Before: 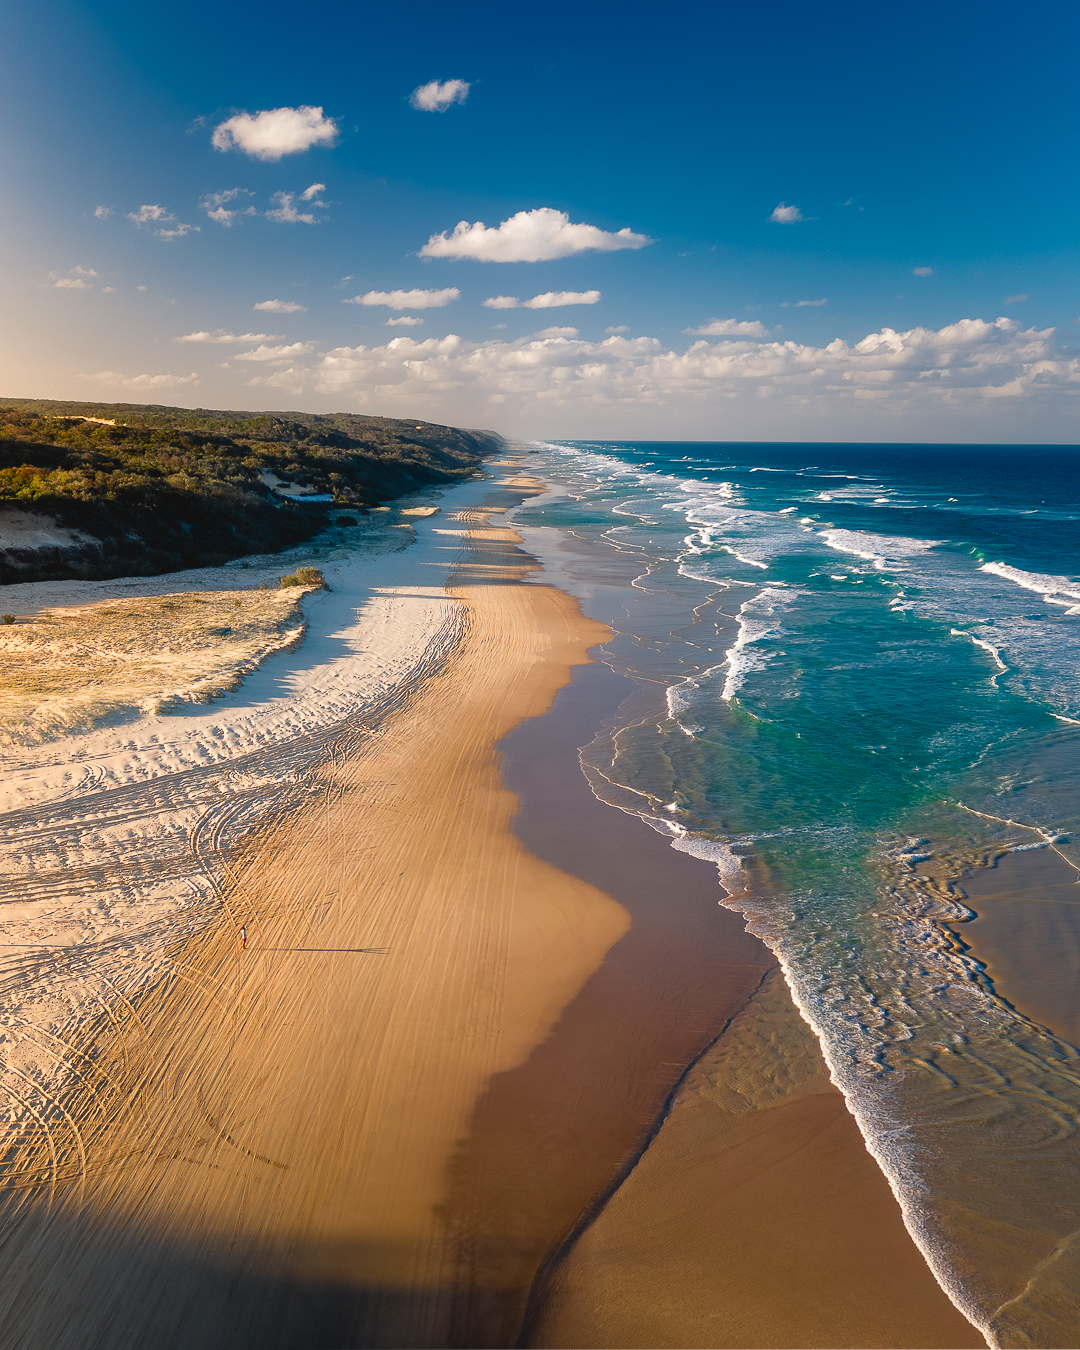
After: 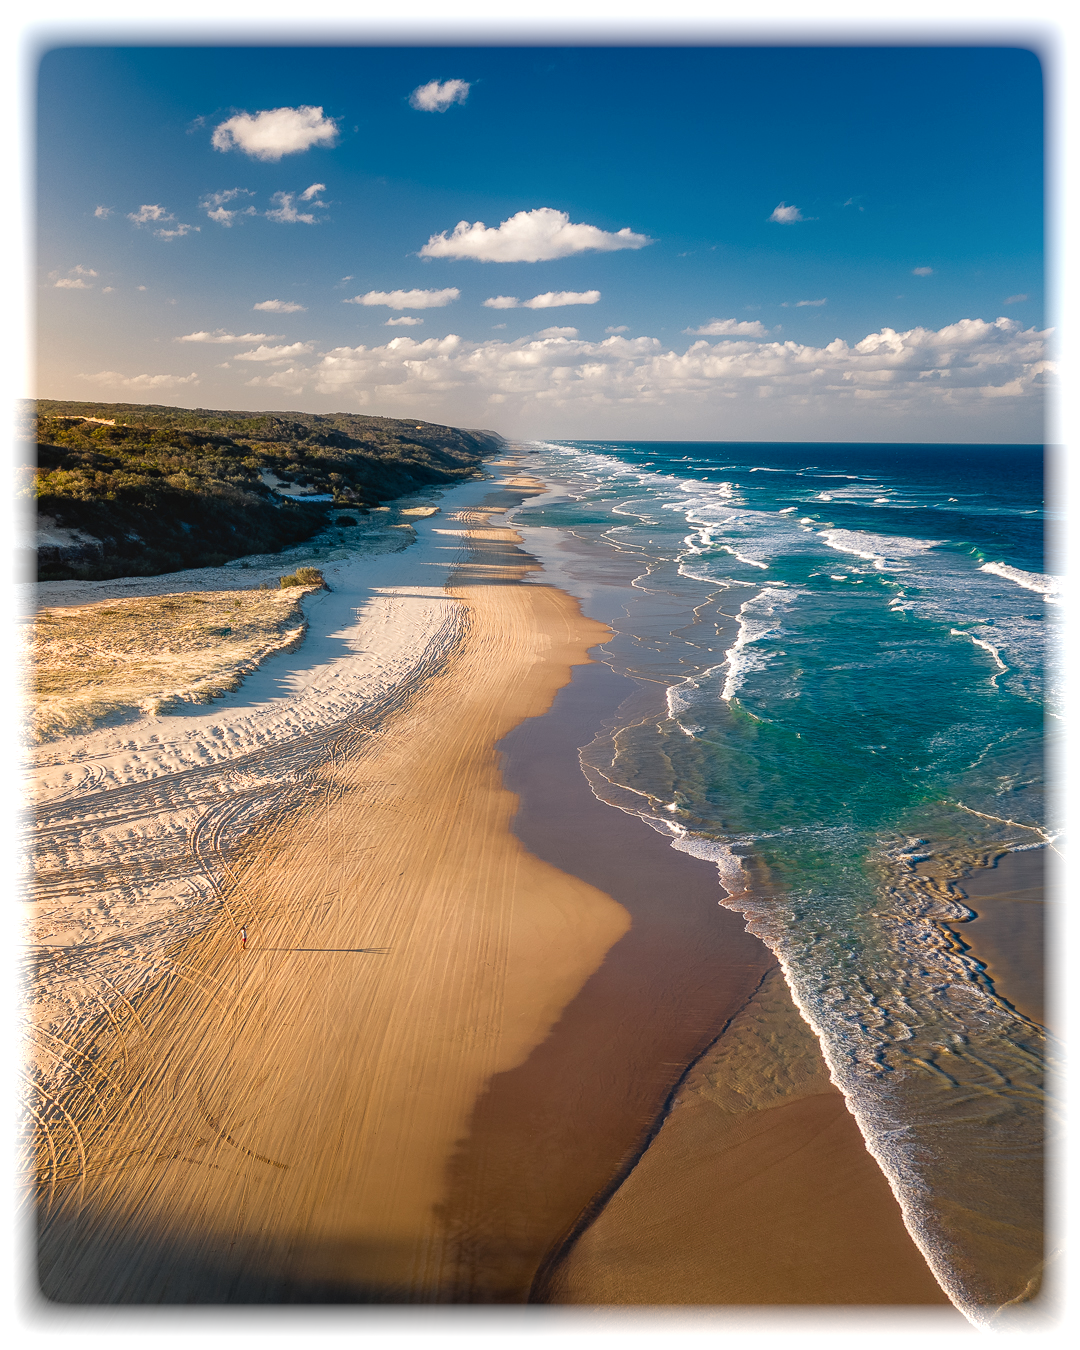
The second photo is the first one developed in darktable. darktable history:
vignetting: fall-off start 93%, fall-off radius 5%, brightness 1, saturation -0.49, automatic ratio true, width/height ratio 1.332, shape 0.04, unbound false
local contrast: on, module defaults
